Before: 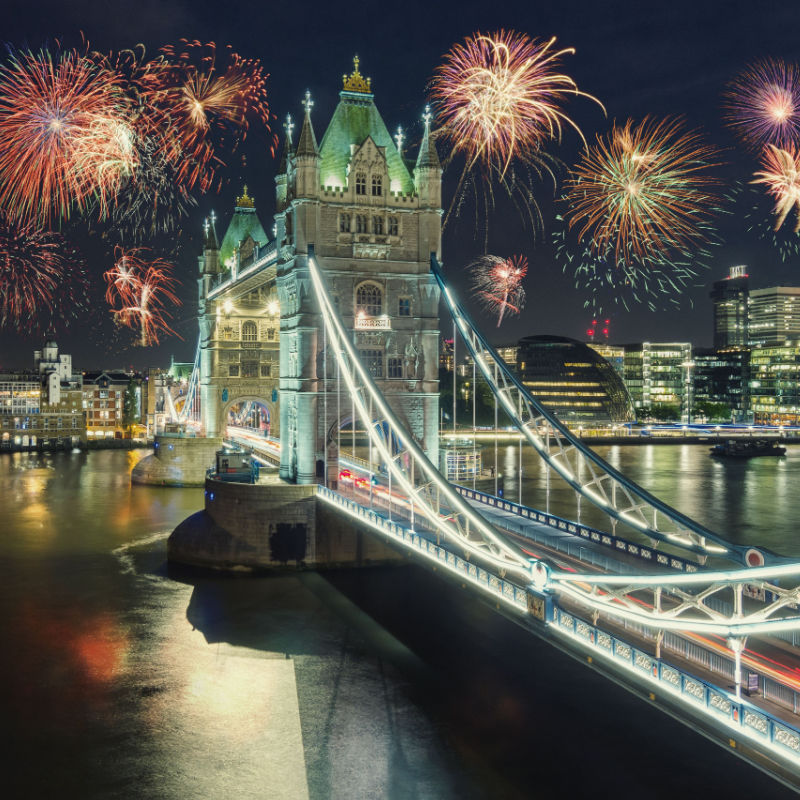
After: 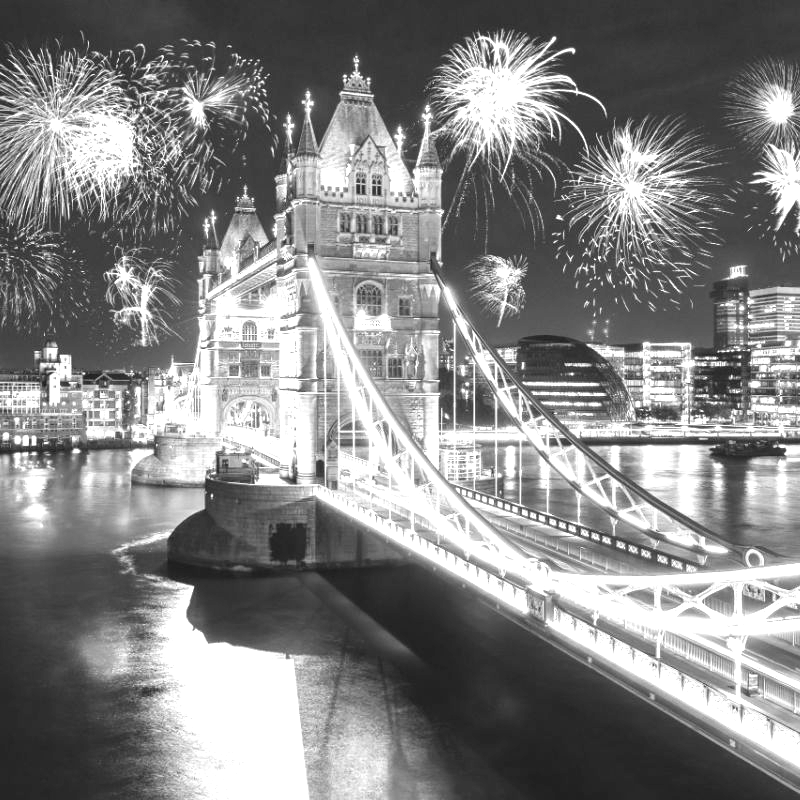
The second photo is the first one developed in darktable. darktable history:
exposure: black level correction 0, exposure 1.45 EV, compensate exposure bias true, compensate highlight preservation false
monochrome: on, module defaults
